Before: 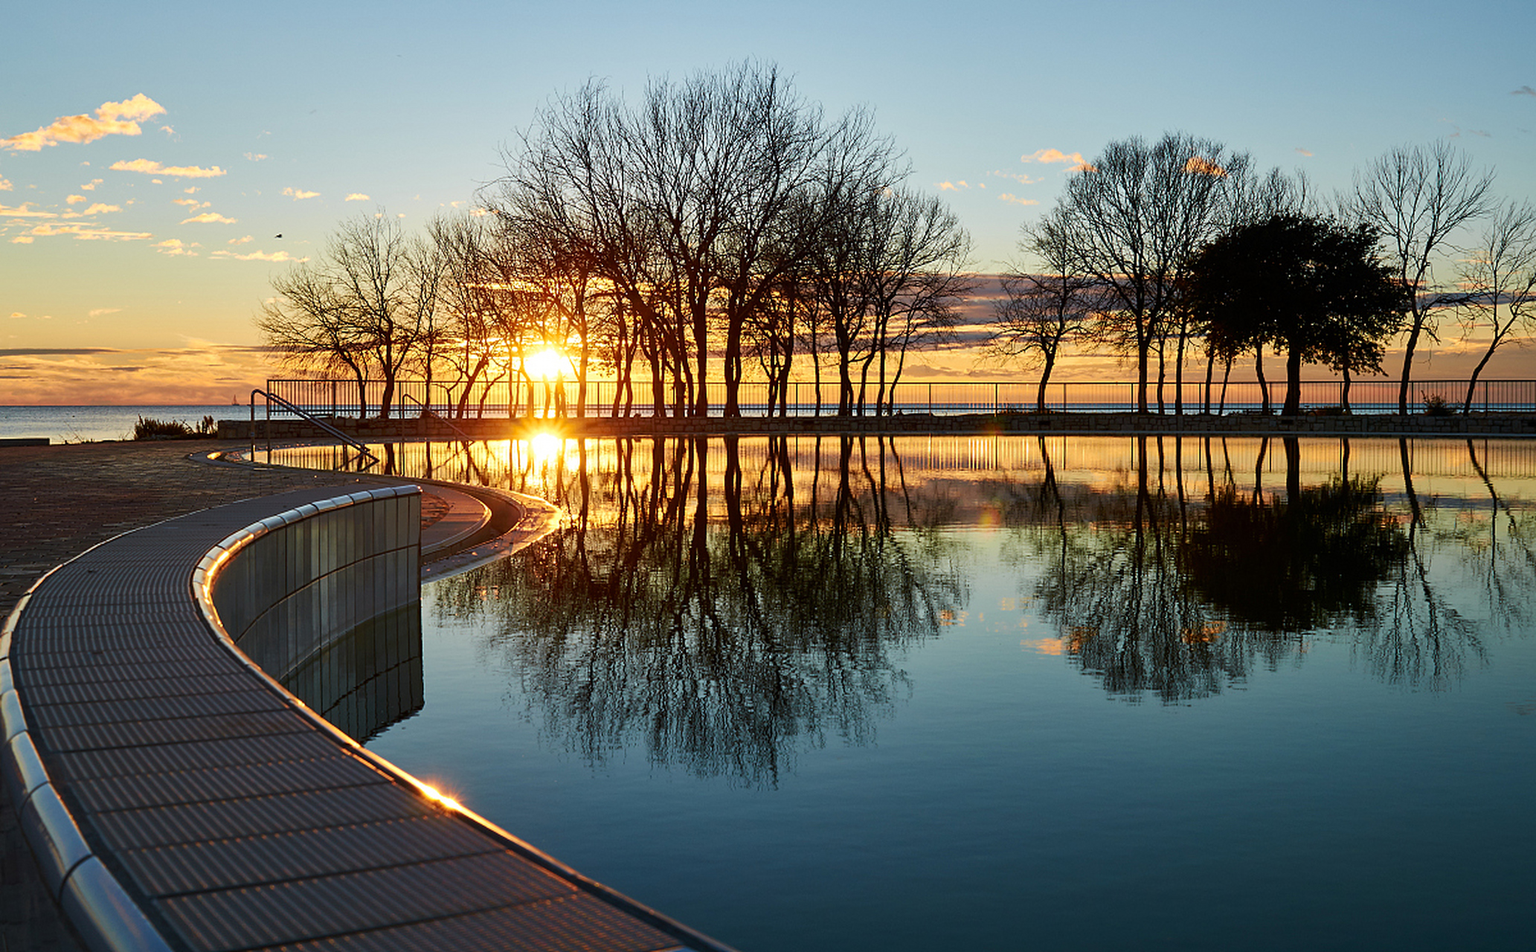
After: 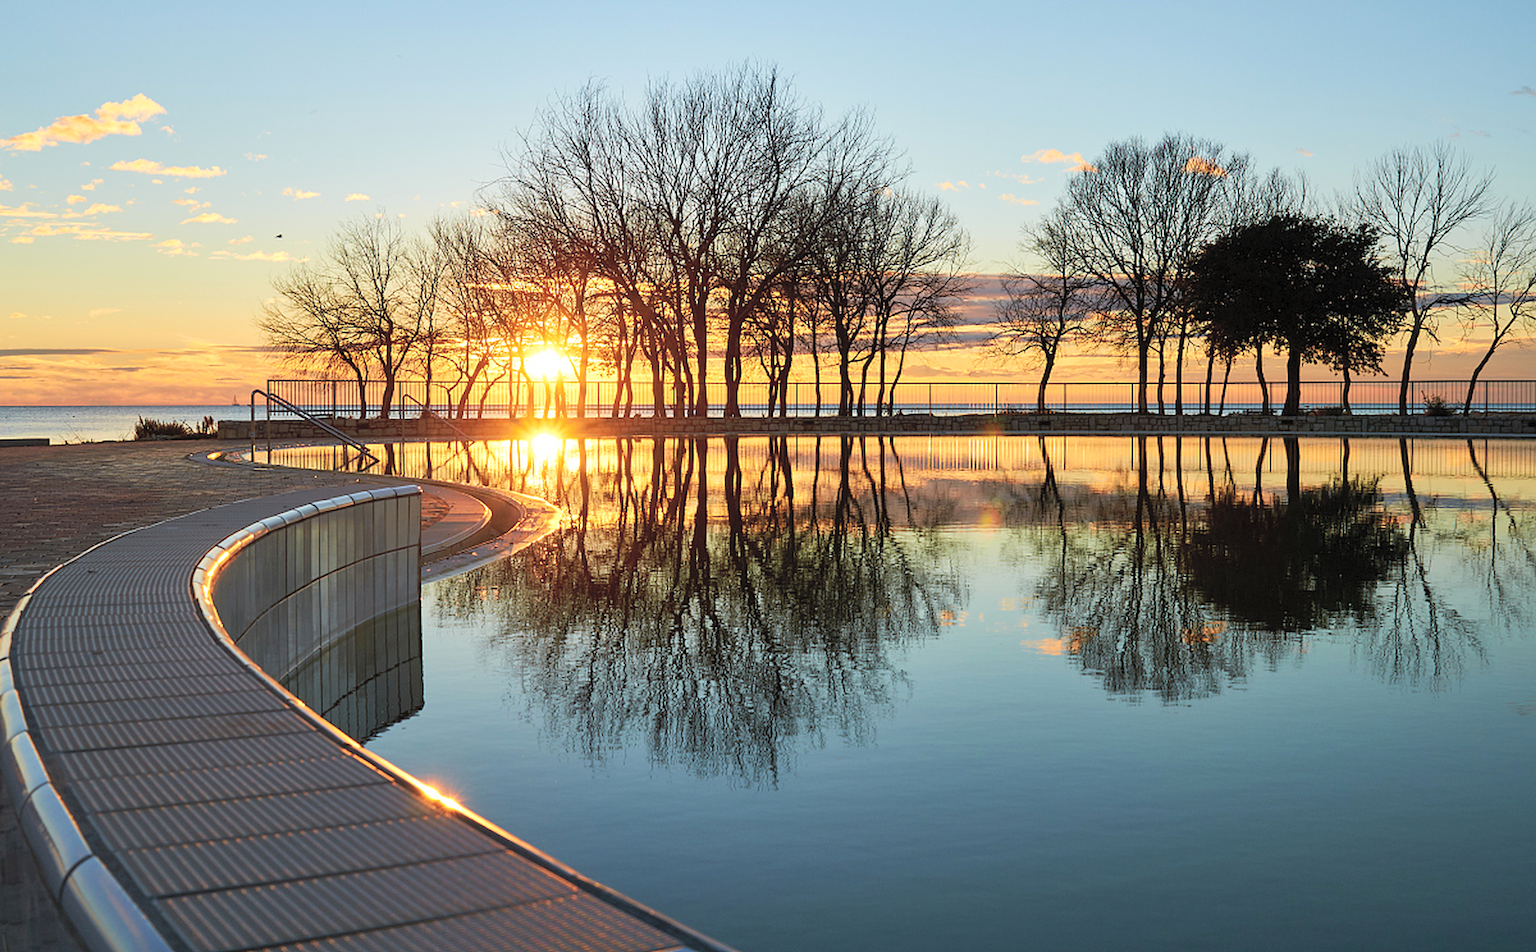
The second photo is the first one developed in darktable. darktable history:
contrast brightness saturation: brightness 0.273
